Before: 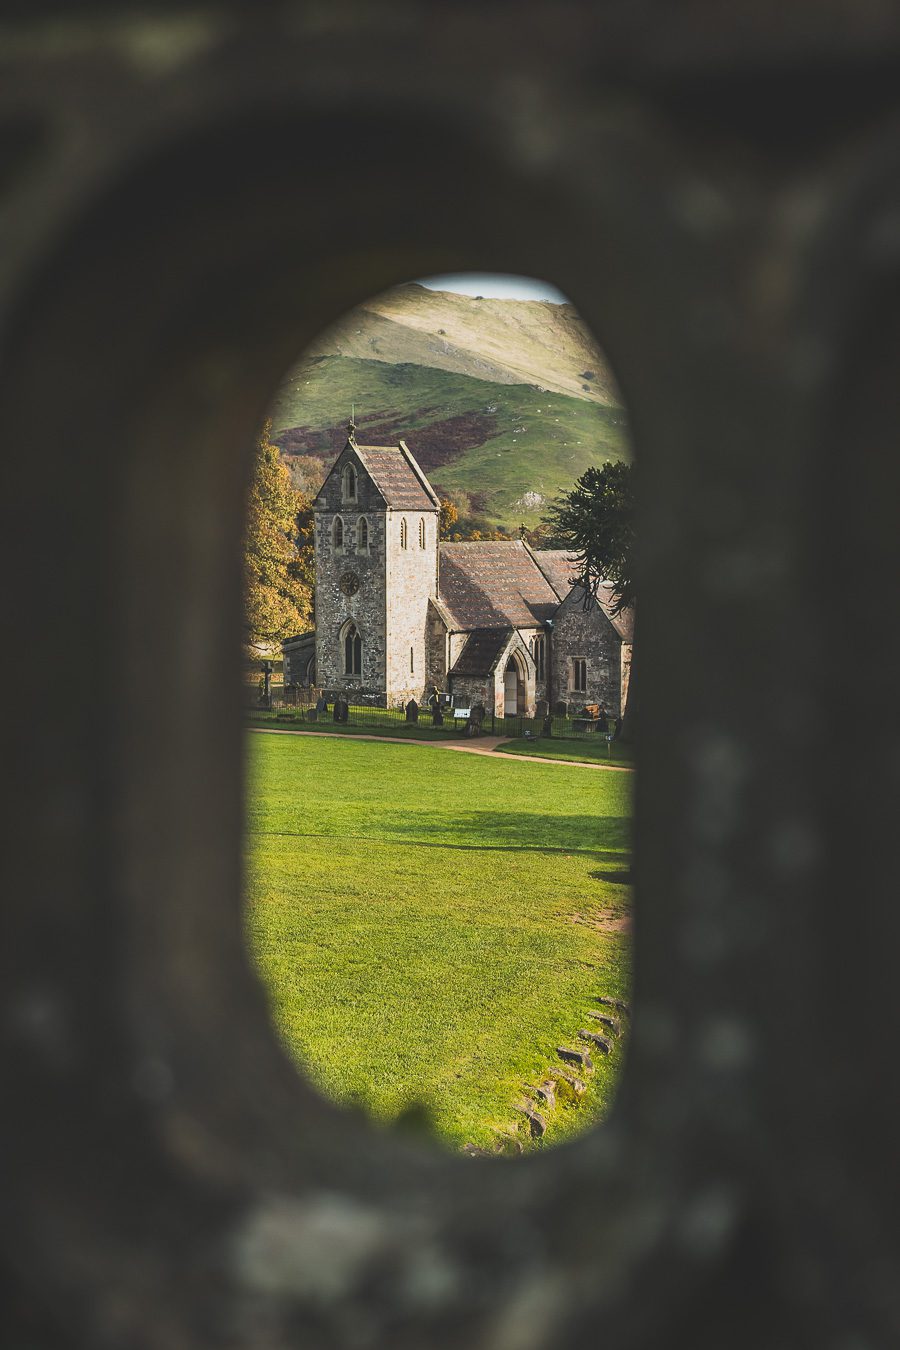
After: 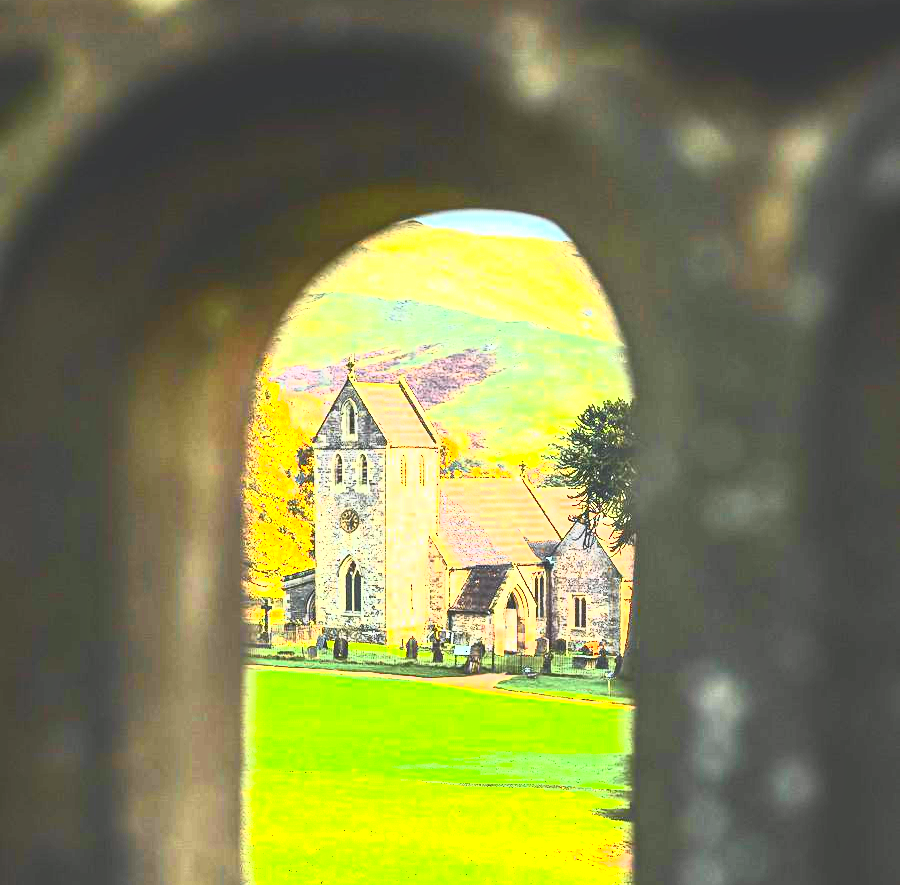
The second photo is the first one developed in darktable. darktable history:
color zones: curves: ch0 [(0.224, 0.526) (0.75, 0.5)]; ch1 [(0.055, 0.526) (0.224, 0.761) (0.377, 0.526) (0.75, 0.5)]
tone curve: curves: ch0 [(0, 0) (0.051, 0.03) (0.096, 0.071) (0.241, 0.247) (0.455, 0.525) (0.594, 0.697) (0.741, 0.845) (0.871, 0.933) (1, 0.984)]; ch1 [(0, 0) (0.1, 0.038) (0.318, 0.243) (0.399, 0.351) (0.478, 0.469) (0.499, 0.499) (0.534, 0.549) (0.565, 0.594) (0.601, 0.634) (0.666, 0.7) (1, 1)]; ch2 [(0, 0) (0.453, 0.45) (0.479, 0.483) (0.504, 0.499) (0.52, 0.519) (0.541, 0.559) (0.592, 0.612) (0.824, 0.815) (1, 1)], color space Lab, independent channels, preserve colors none
contrast brightness saturation: contrast 0.849, brightness 0.592, saturation 0.585
exposure: black level correction 0, exposure 1.096 EV, compensate highlight preservation false
tone equalizer: -8 EV -0.421 EV, -7 EV -0.359 EV, -6 EV -0.305 EV, -5 EV -0.261 EV, -3 EV 0.223 EV, -2 EV 0.344 EV, -1 EV 0.398 EV, +0 EV 0.433 EV
crop and rotate: top 4.731%, bottom 29.679%
